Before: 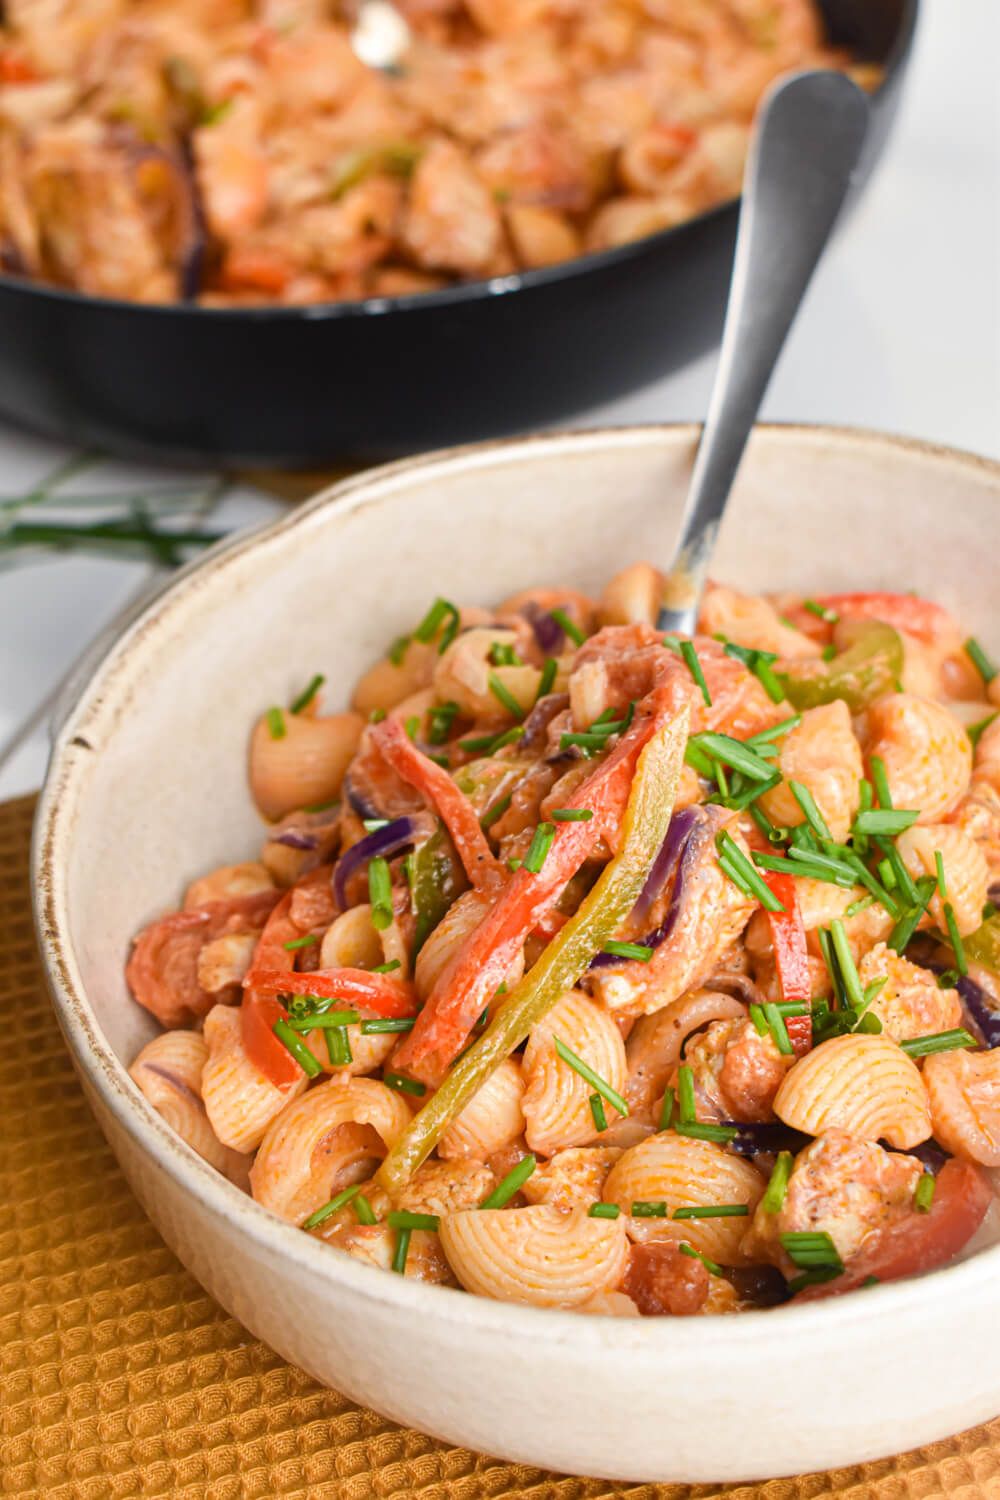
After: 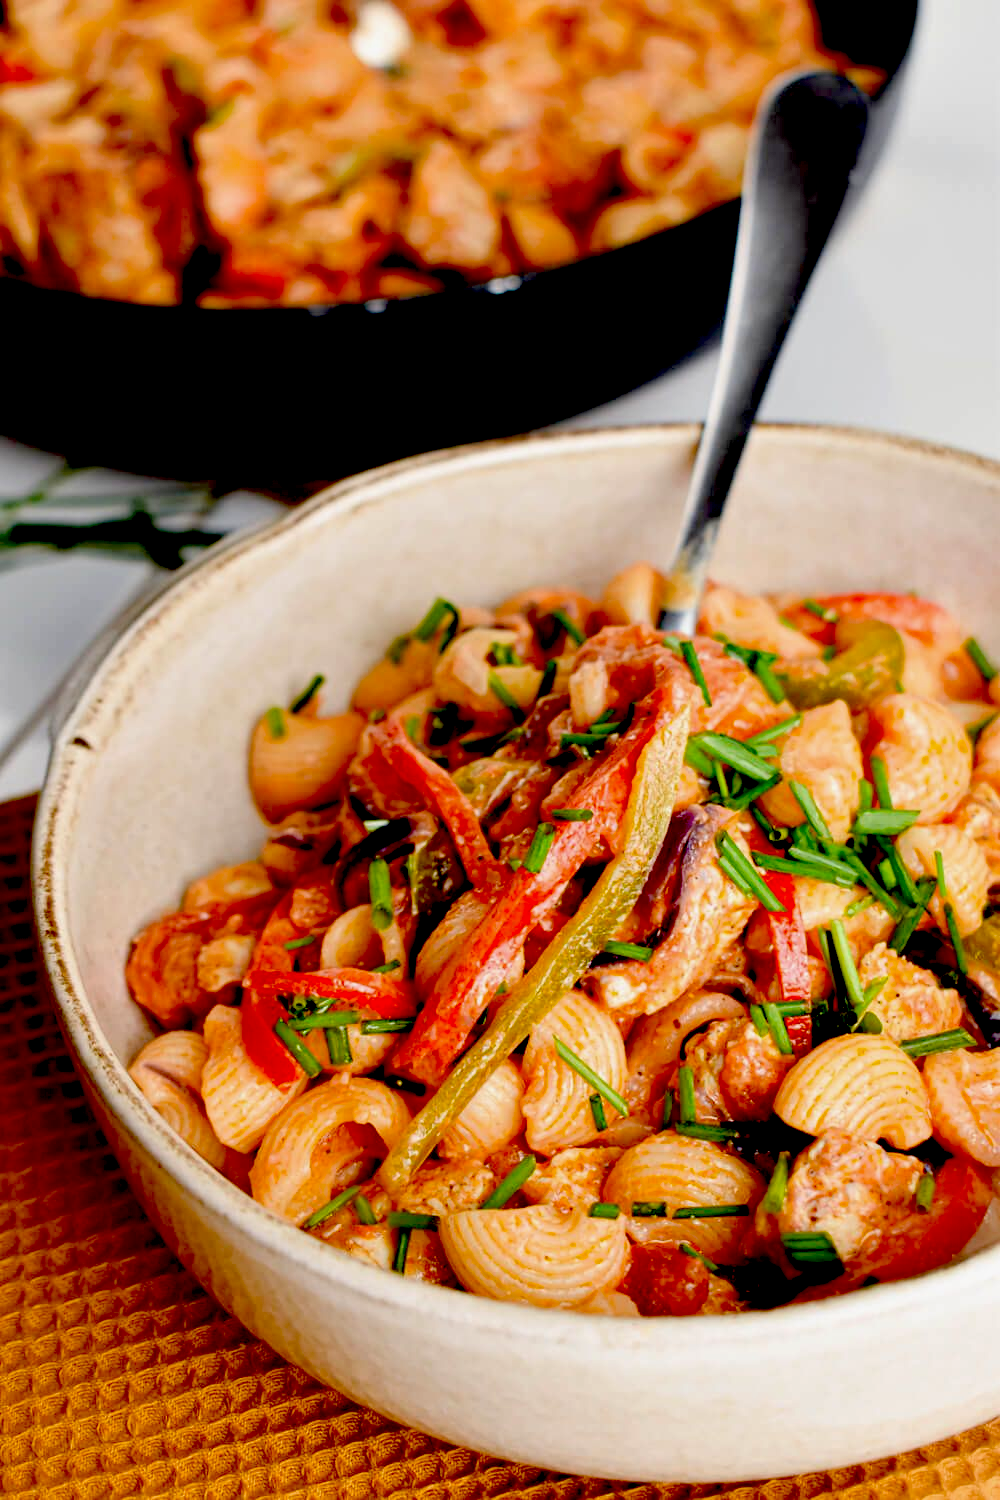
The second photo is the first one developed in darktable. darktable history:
exposure: black level correction 0.099, exposure -0.094 EV, compensate highlight preservation false
